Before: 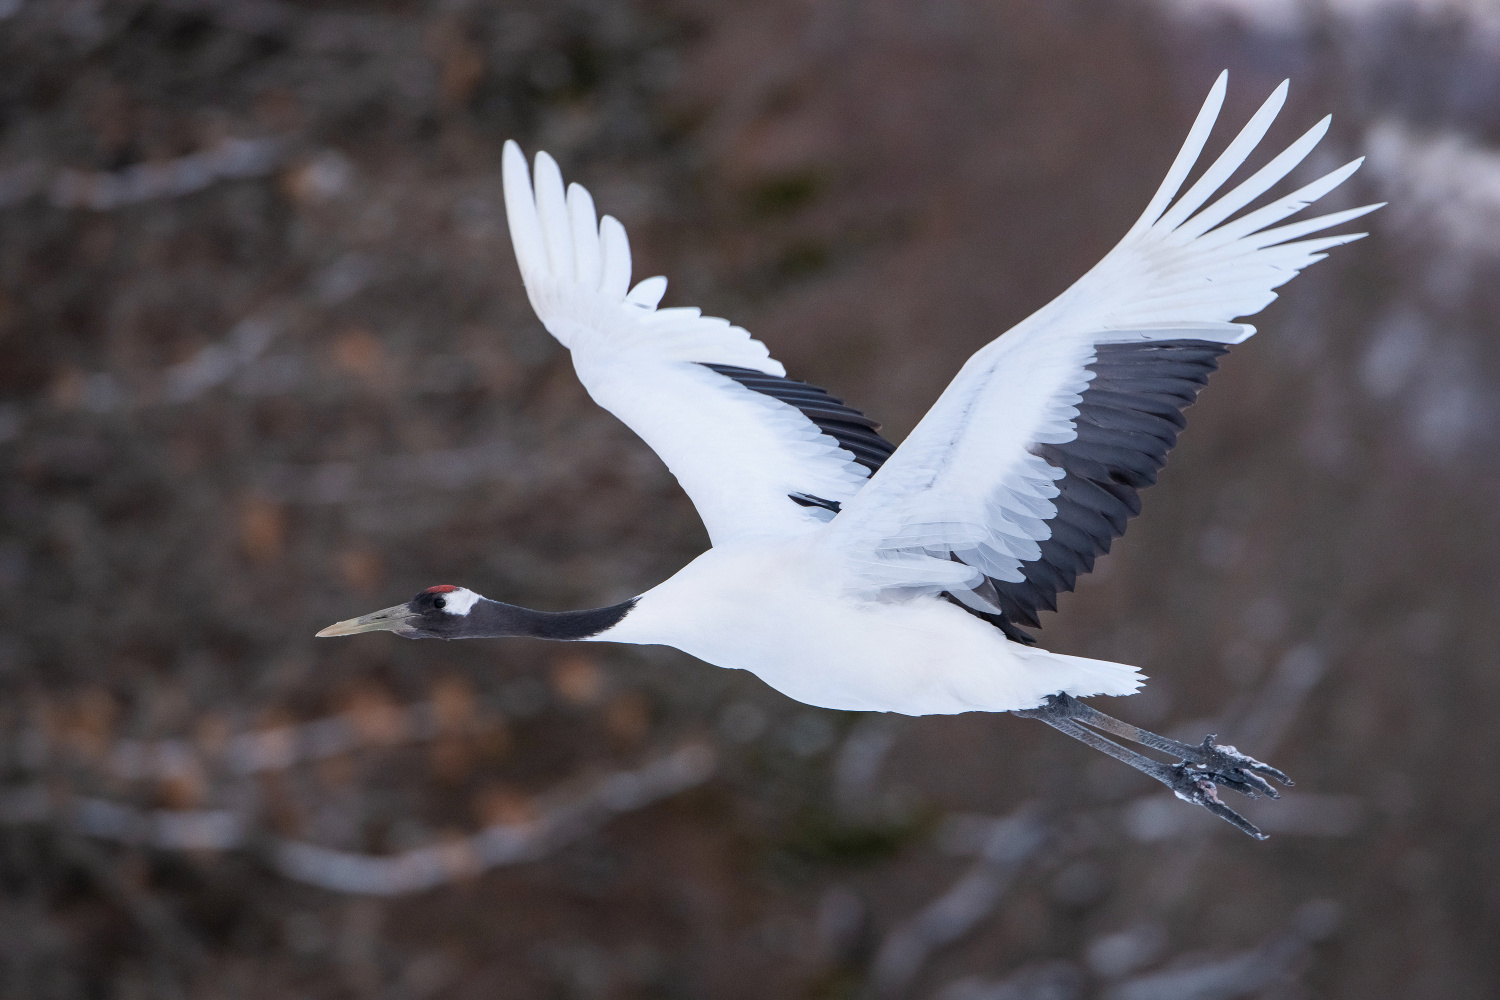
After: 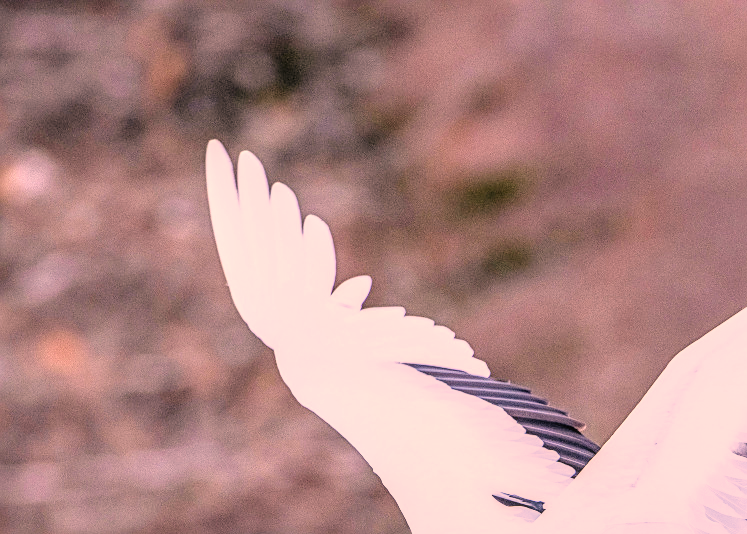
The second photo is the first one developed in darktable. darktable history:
color calibration: illuminant as shot in camera, x 0.358, y 0.373, temperature 4628.91 K, gamut compression 0.988
local contrast: highlights 4%, shadows 0%, detail 133%
sharpen: on, module defaults
filmic rgb: black relative exposure -7.6 EV, white relative exposure 4.65 EV, threshold 2.99 EV, target black luminance 0%, hardness 3.49, latitude 50.44%, contrast 1.04, highlights saturation mix 9.29%, shadows ↔ highlights balance -0.199%, enable highlight reconstruction true
color correction: highlights a* 21.67, highlights b* 21.63
exposure: black level correction 0, exposure 1.907 EV, compensate exposure bias true, compensate highlight preservation false
crop: left 19.757%, right 30.431%, bottom 46.568%
